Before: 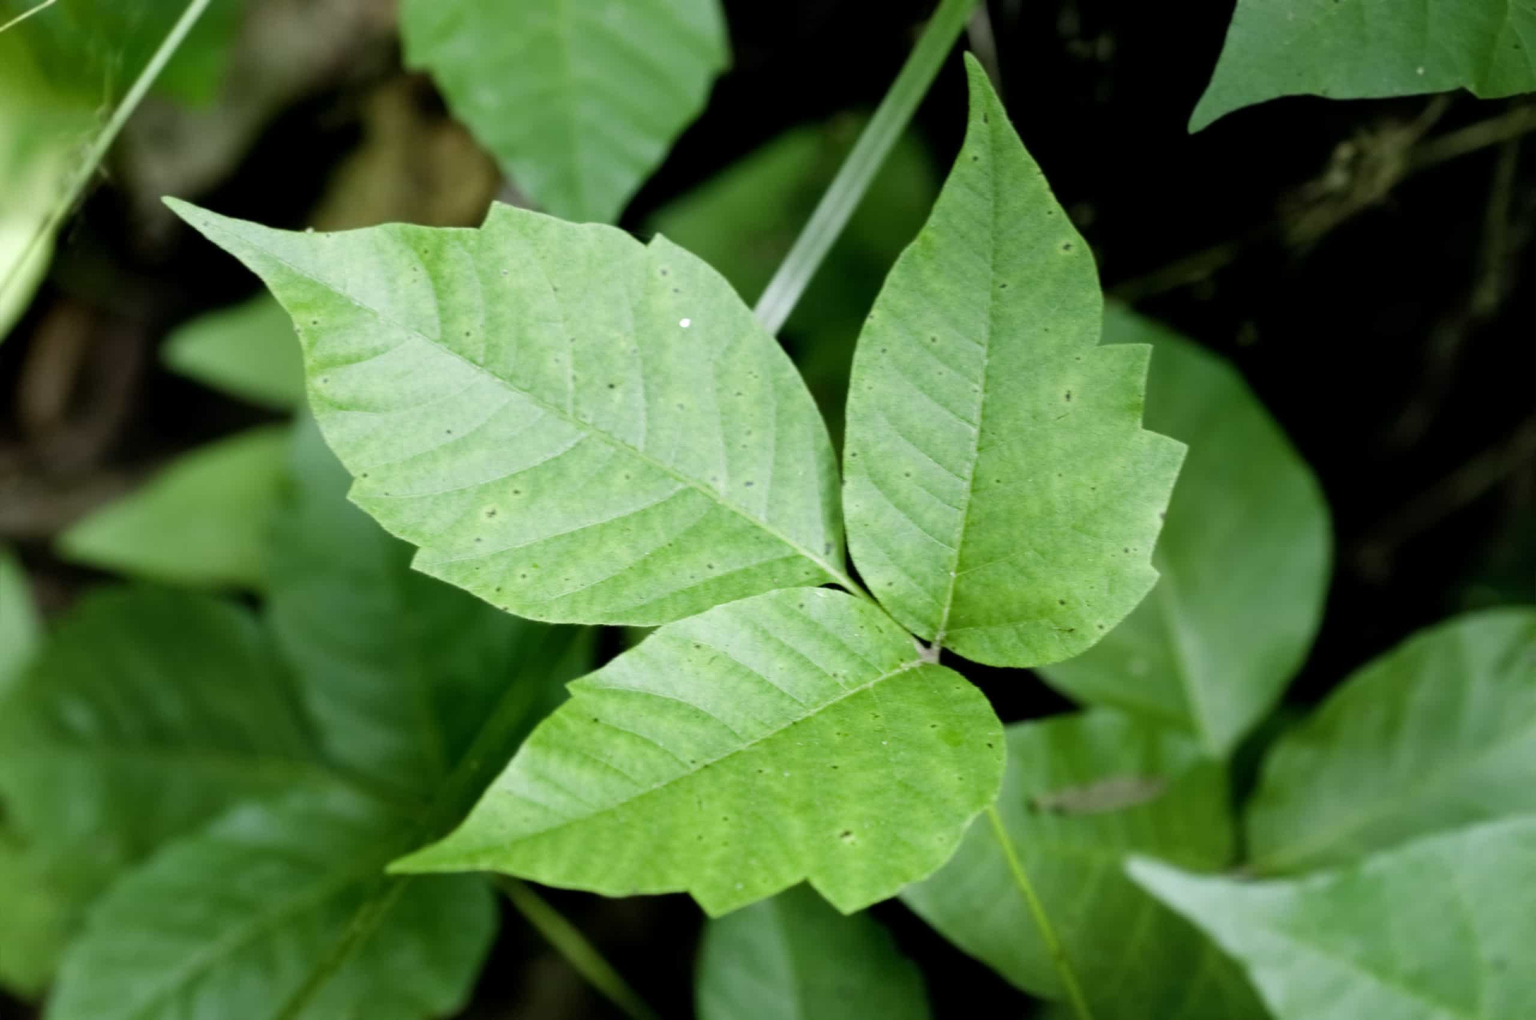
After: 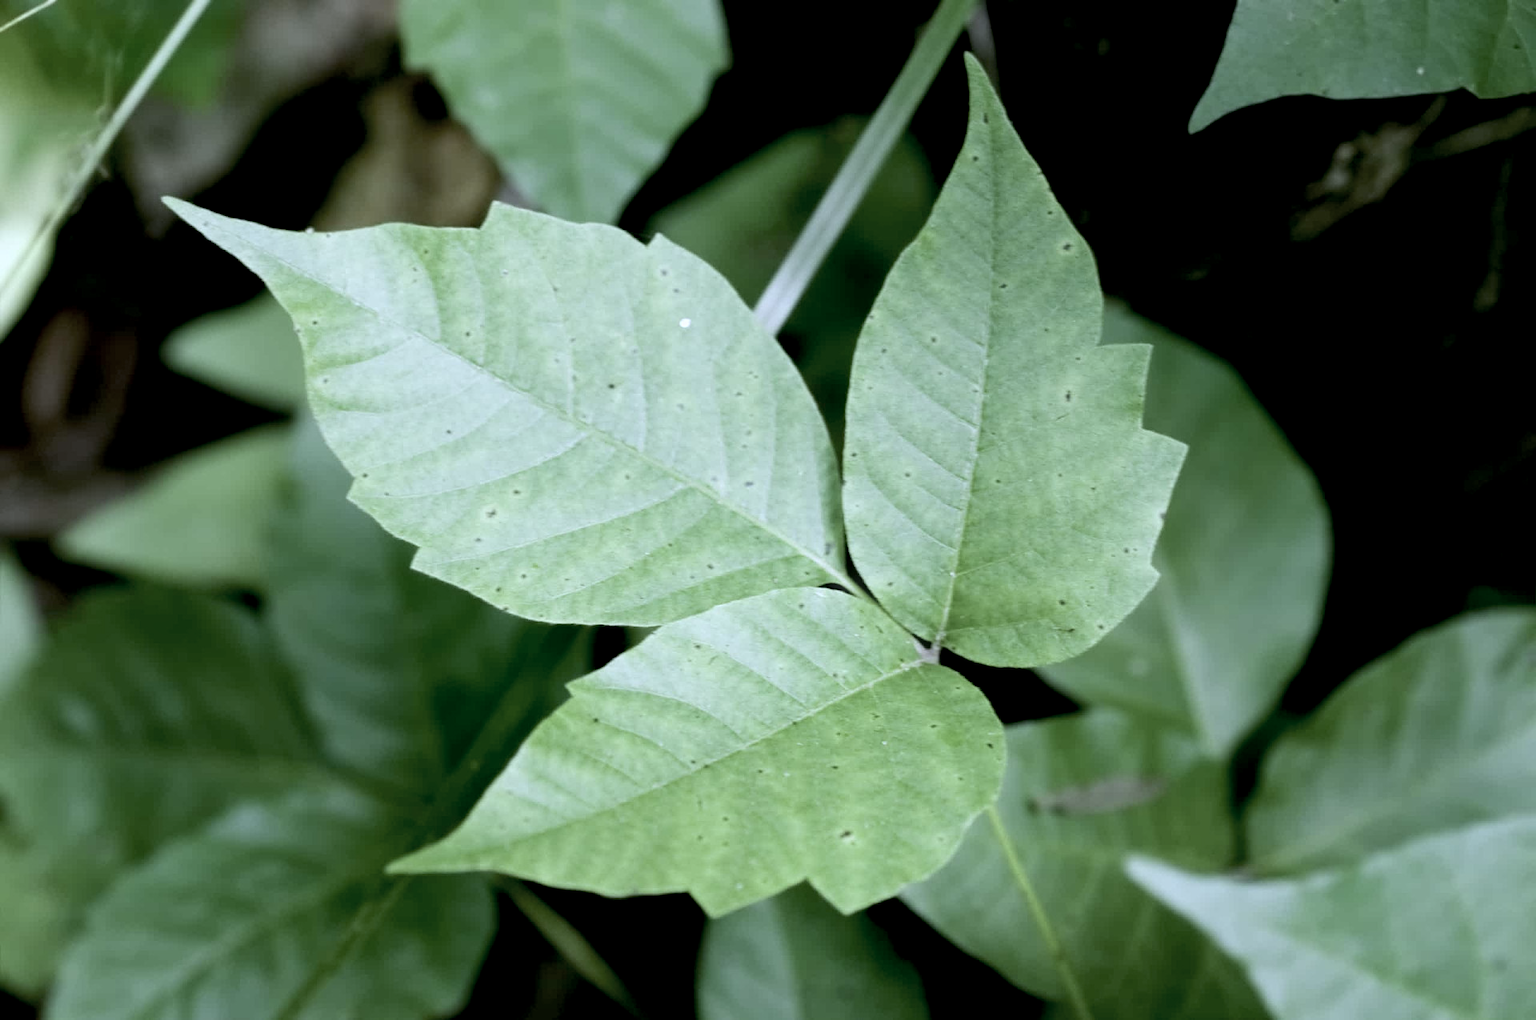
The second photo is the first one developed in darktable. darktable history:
sharpen: amount 0.212
haze removal: strength -0.08, distance 0.357, adaptive false
base curve: curves: ch0 [(0, 0) (0.989, 0.992)], preserve colors none
exposure: black level correction 0.01, exposure 0.011 EV, compensate exposure bias true, compensate highlight preservation false
color calibration: illuminant as shot in camera, x 0.379, y 0.396, temperature 4138.61 K
contrast brightness saturation: contrast 0.099, saturation -0.364
